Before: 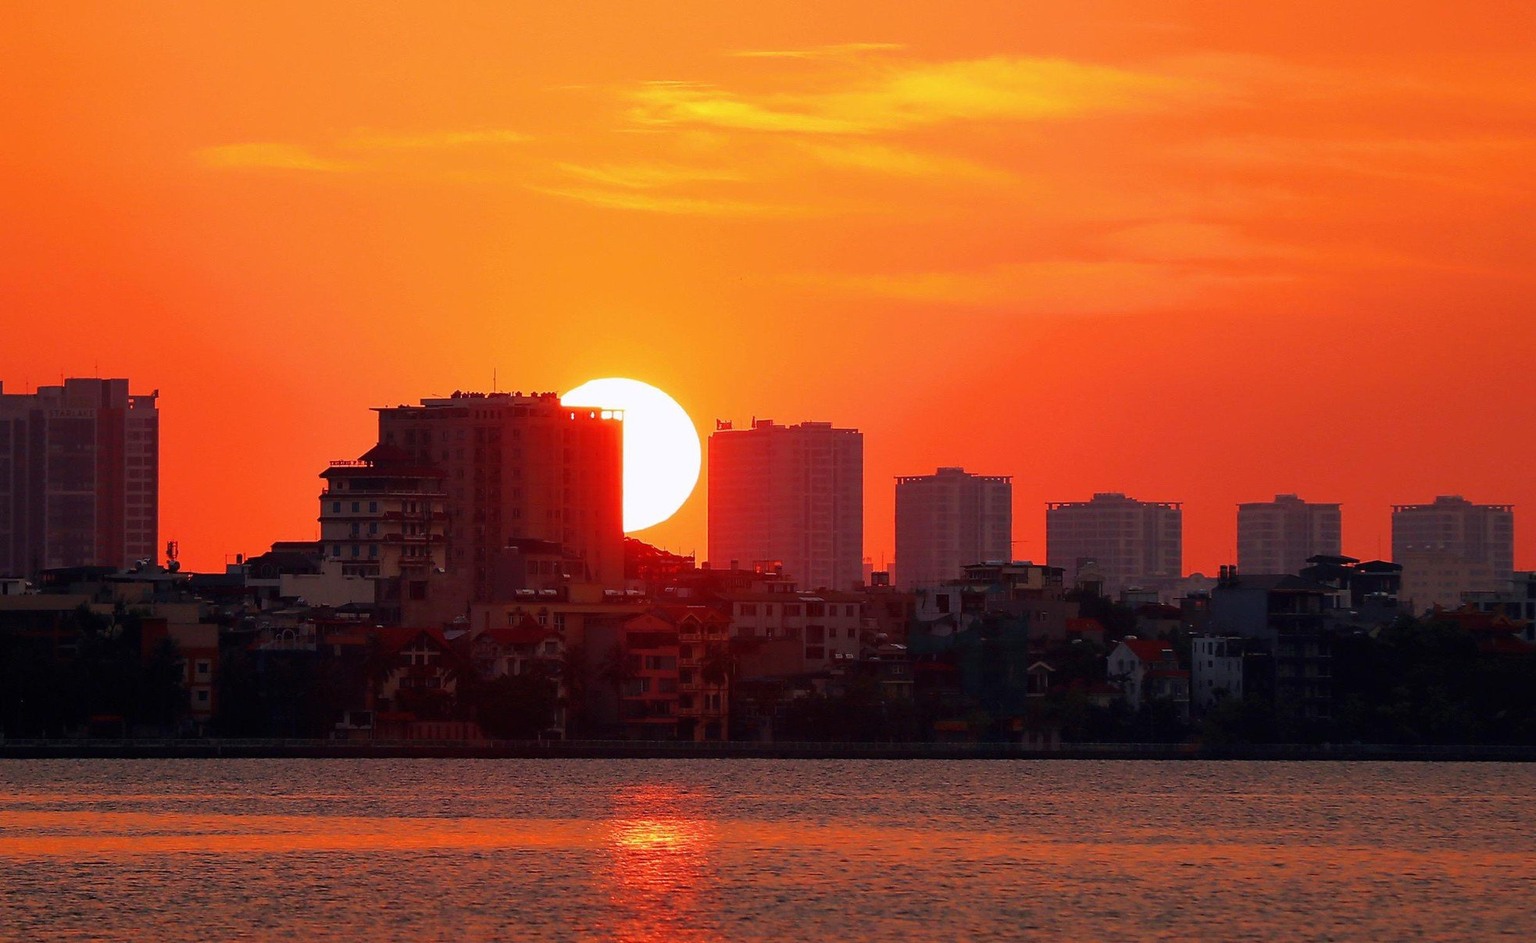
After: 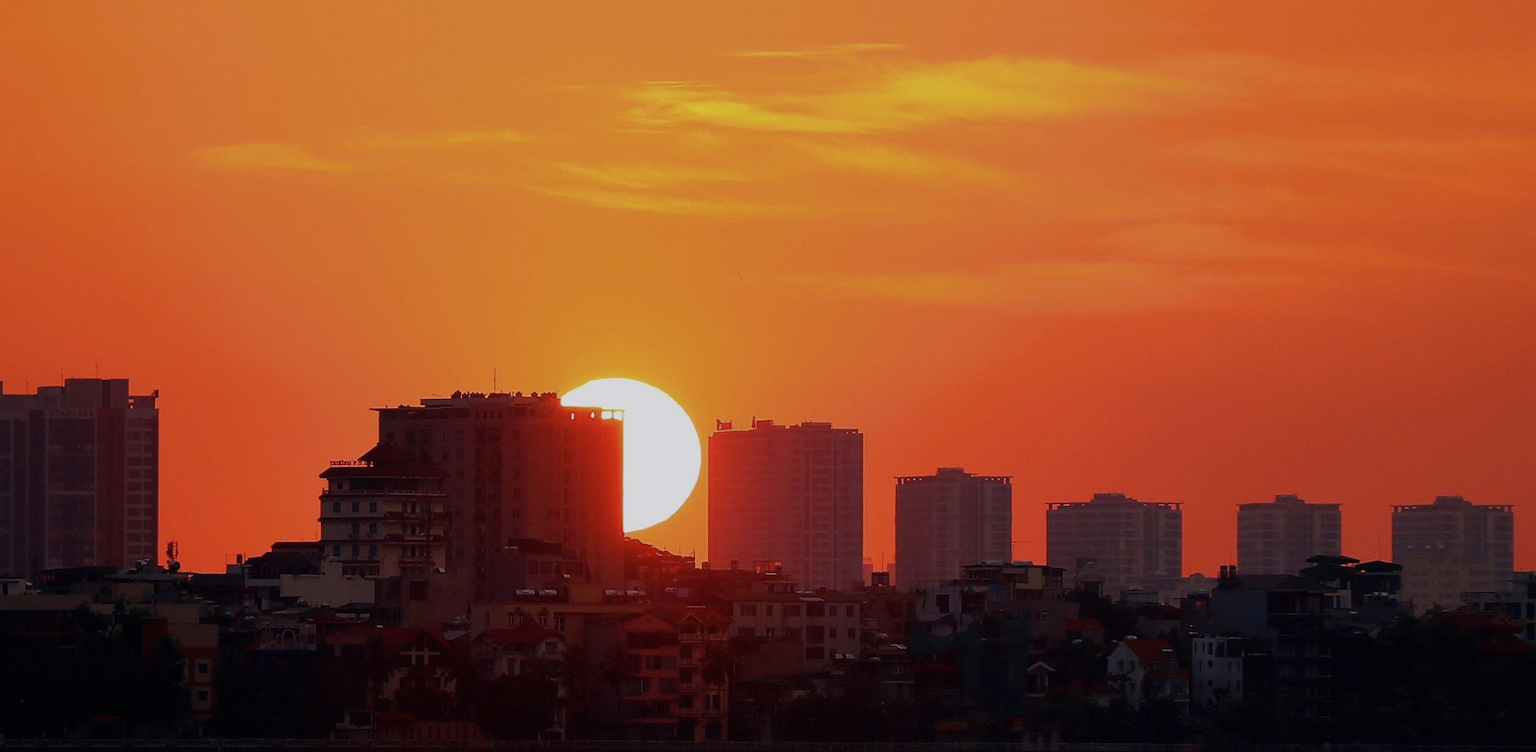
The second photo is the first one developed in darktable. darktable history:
crop: bottom 19.676%
exposure: exposure -0.493 EV, compensate highlight preservation false
color zones: curves: ch1 [(0, 0.469) (0.01, 0.469) (0.12, 0.446) (0.248, 0.469) (0.5, 0.5) (0.748, 0.5) (0.99, 0.469) (1, 0.469)]
